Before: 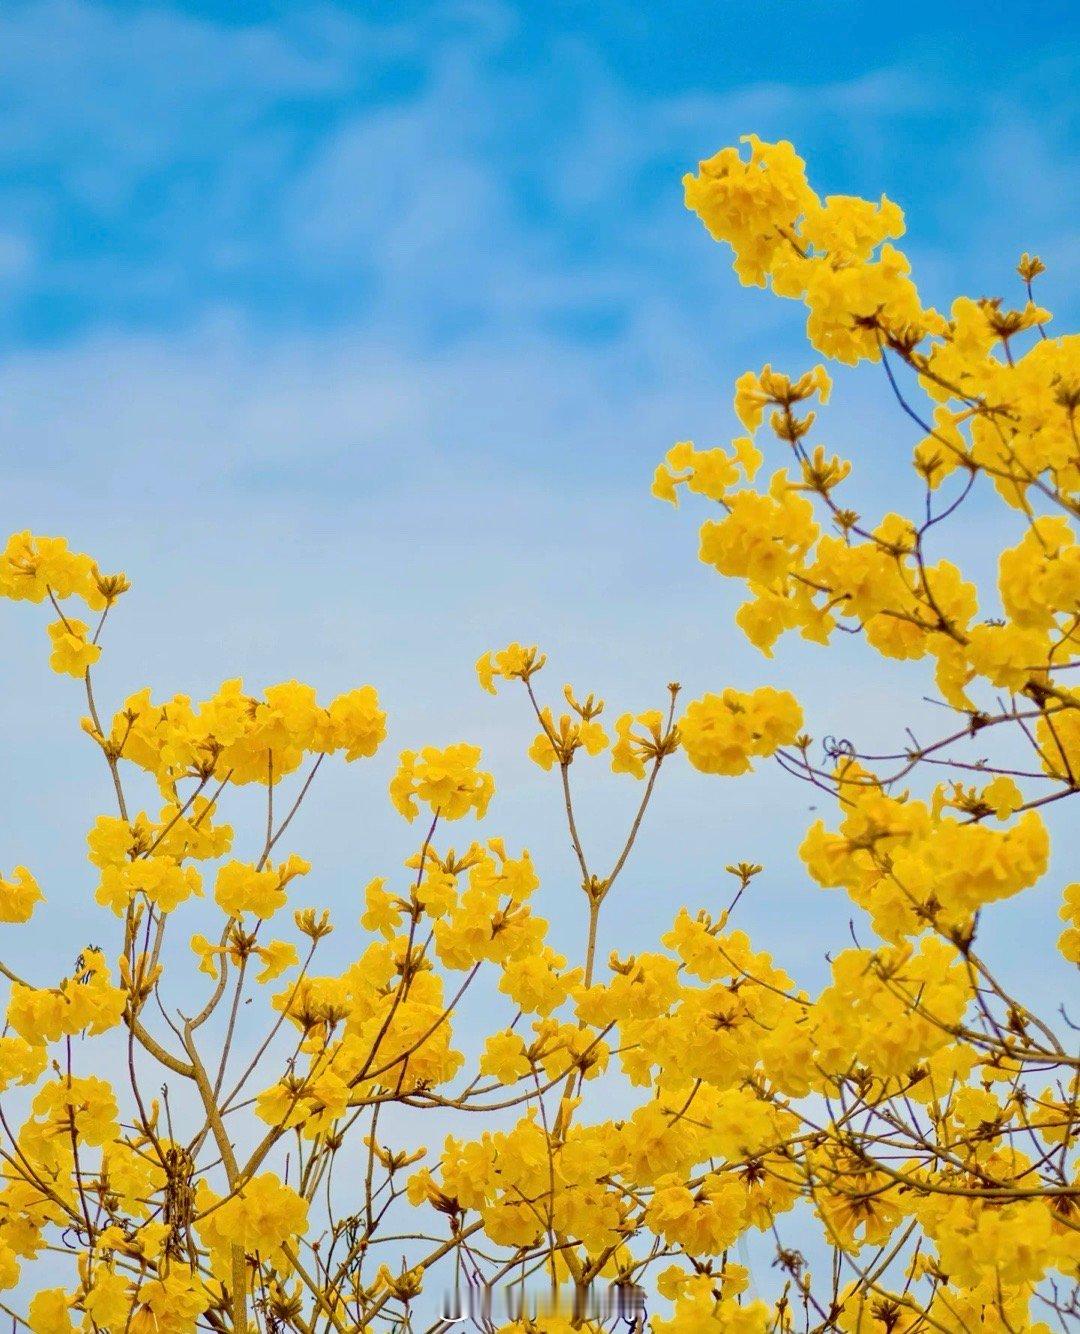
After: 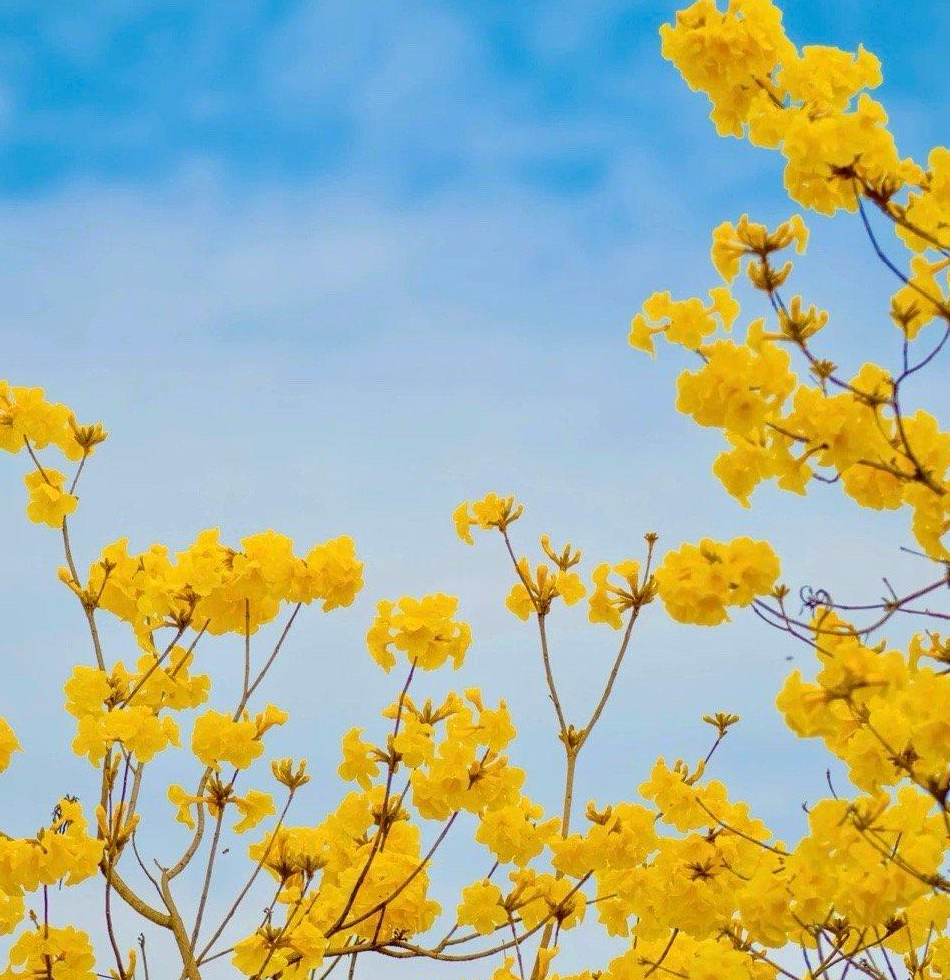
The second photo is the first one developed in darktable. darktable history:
crop and rotate: left 2.312%, top 11.309%, right 9.646%, bottom 15.187%
